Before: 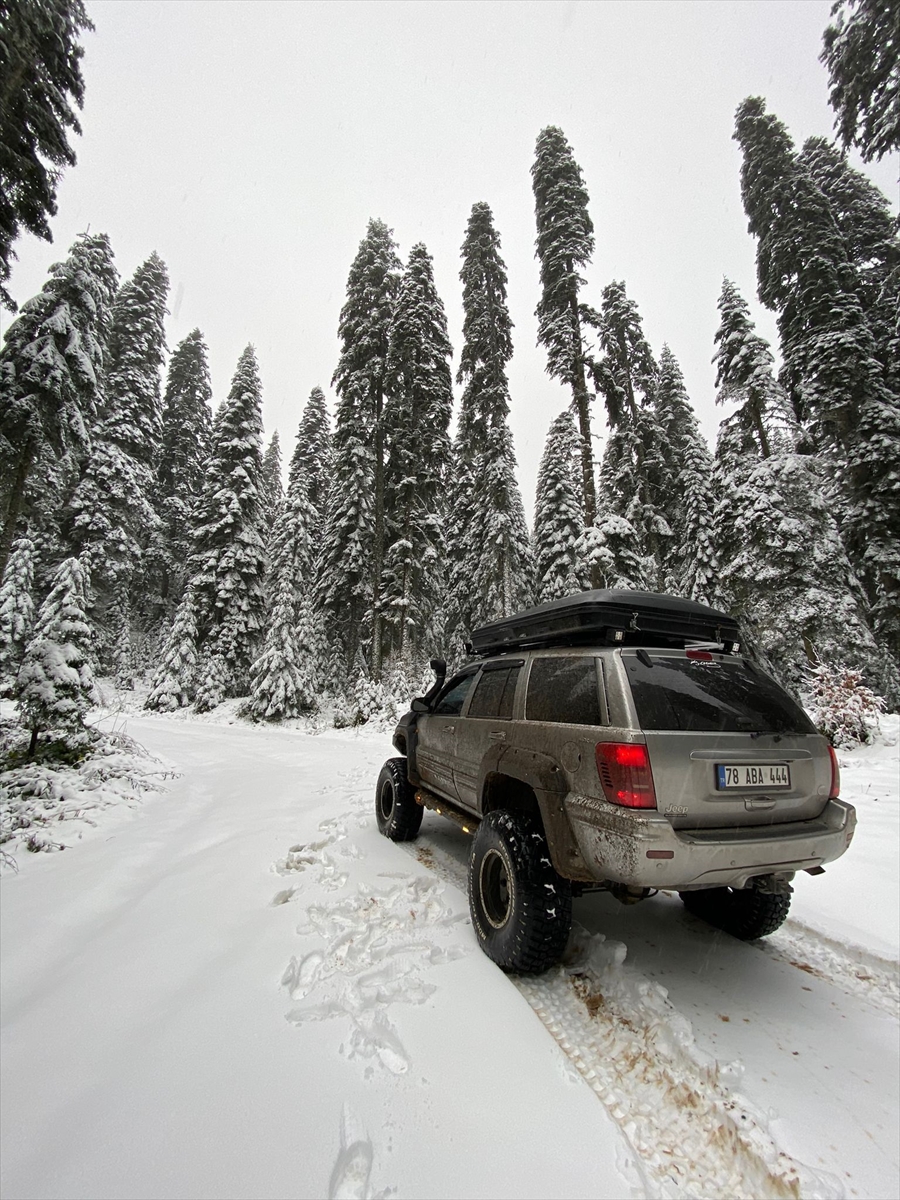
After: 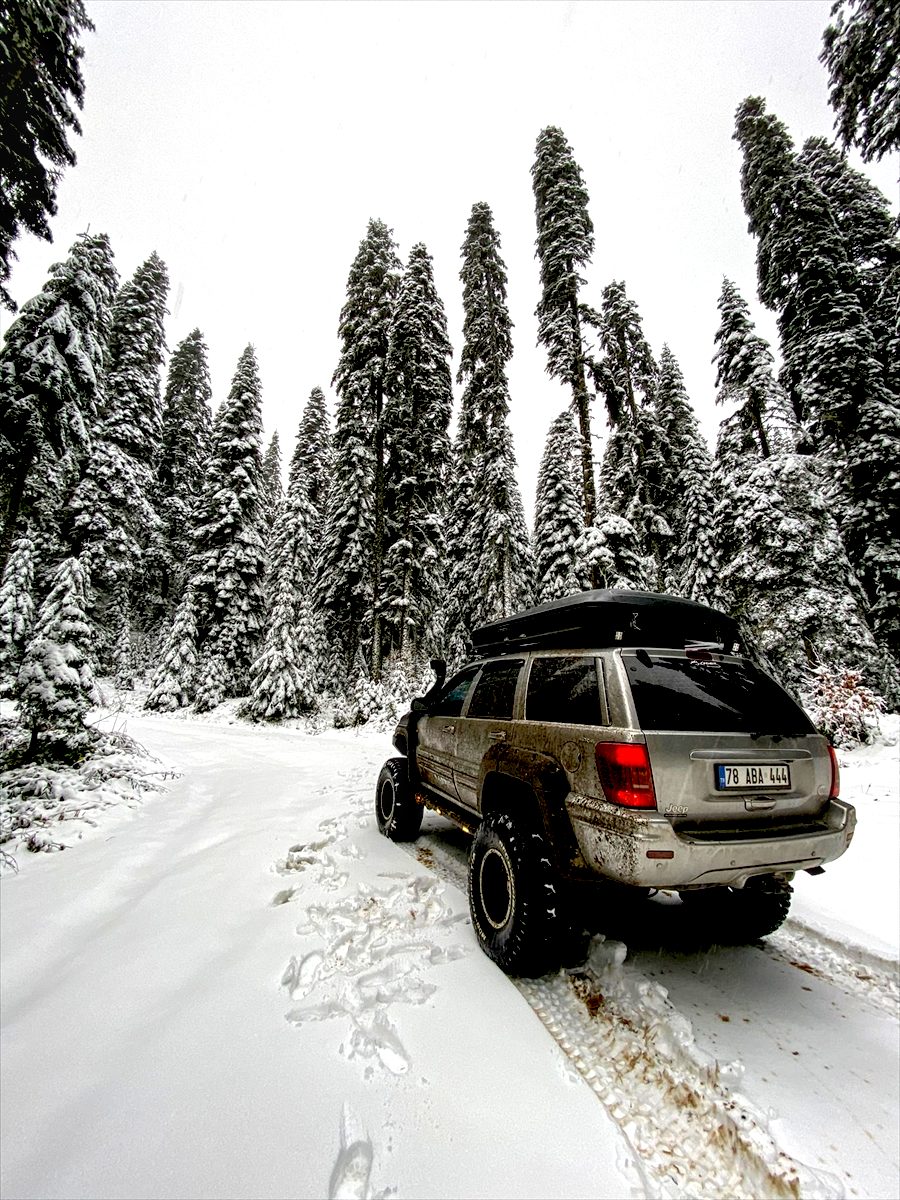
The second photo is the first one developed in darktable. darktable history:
color balance: output saturation 120%
exposure: black level correction 0.031, exposure 0.304 EV, compensate highlight preservation false
local contrast: detail 160%
